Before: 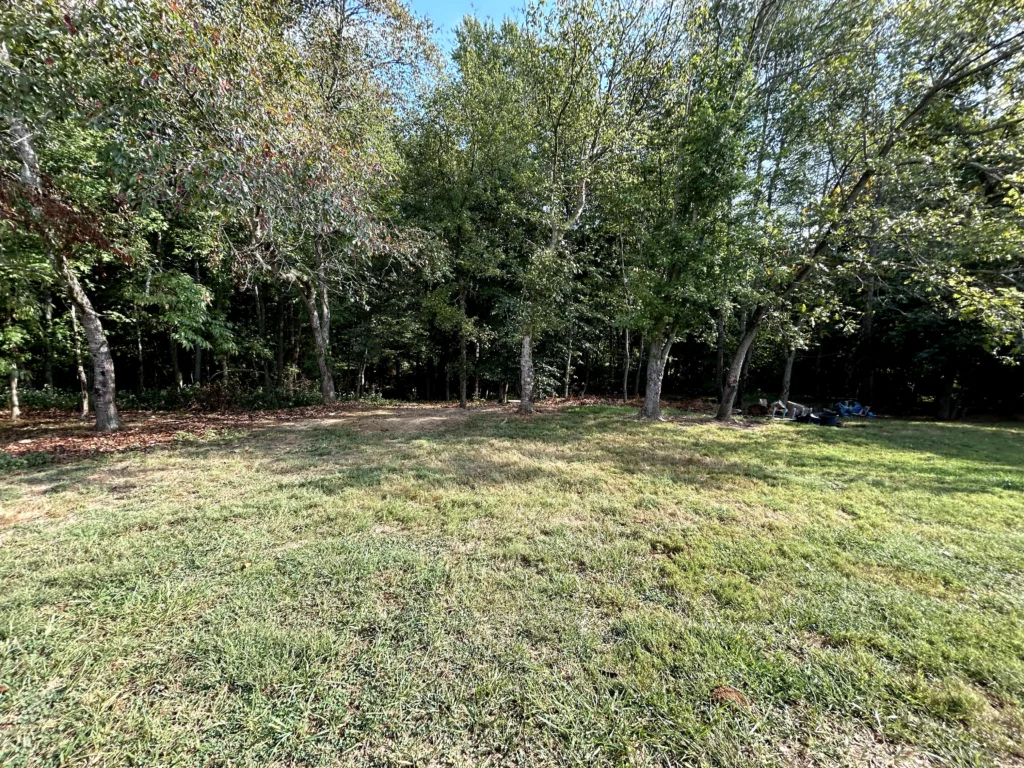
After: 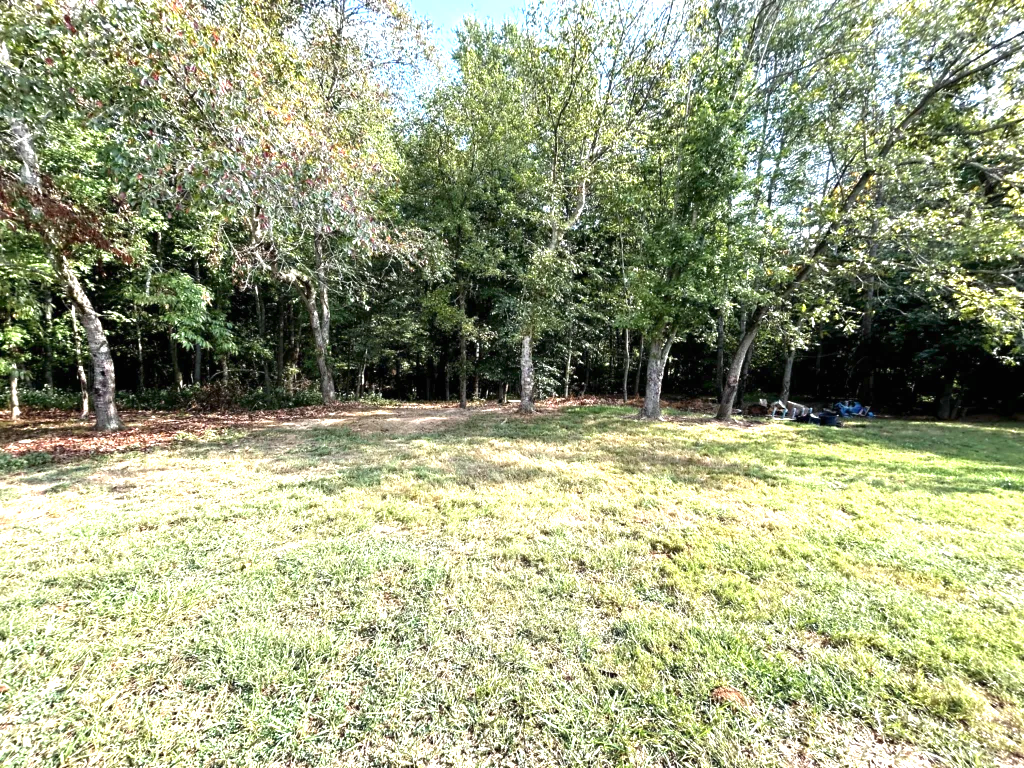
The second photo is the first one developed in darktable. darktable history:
exposure: black level correction 0, exposure 1.2 EV, compensate exposure bias true, compensate highlight preservation false
rotate and perspective: automatic cropping original format, crop left 0, crop top 0
